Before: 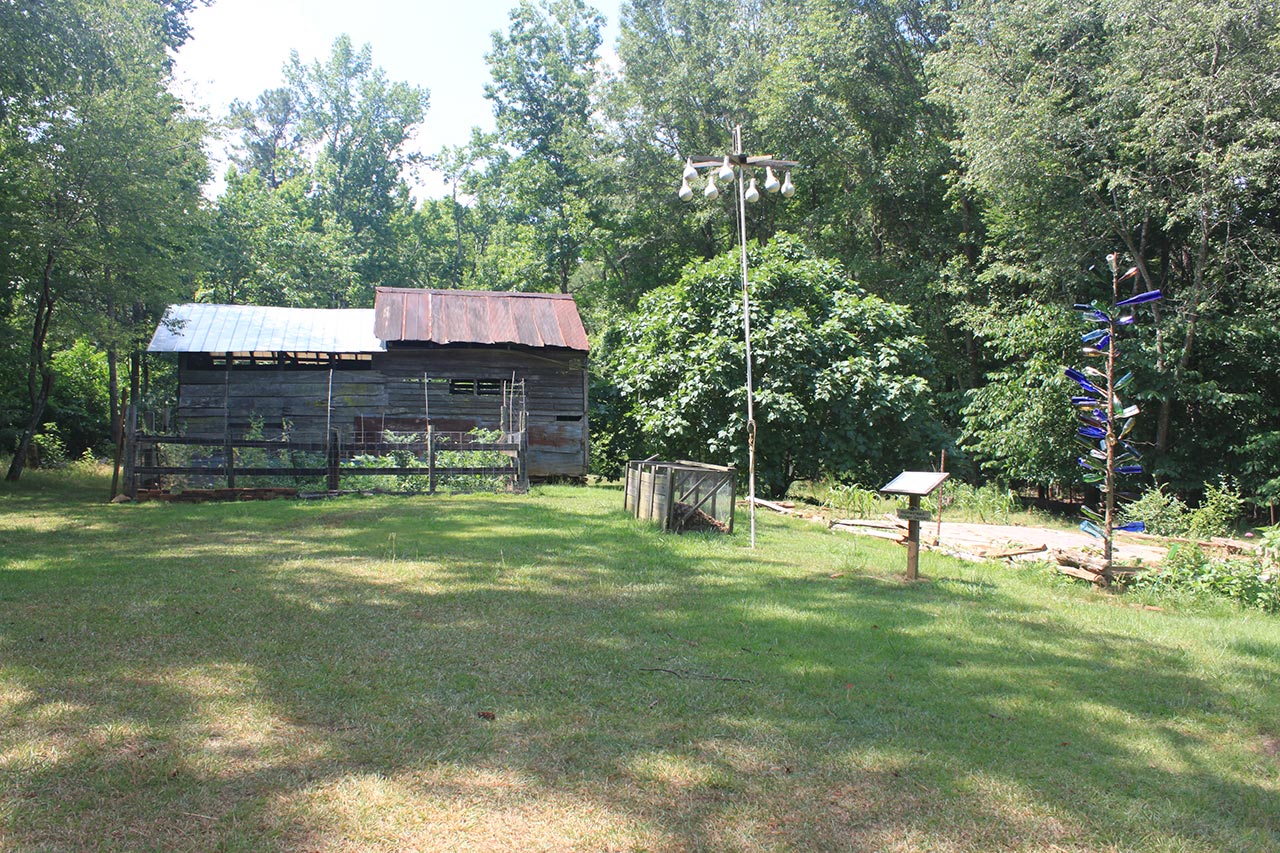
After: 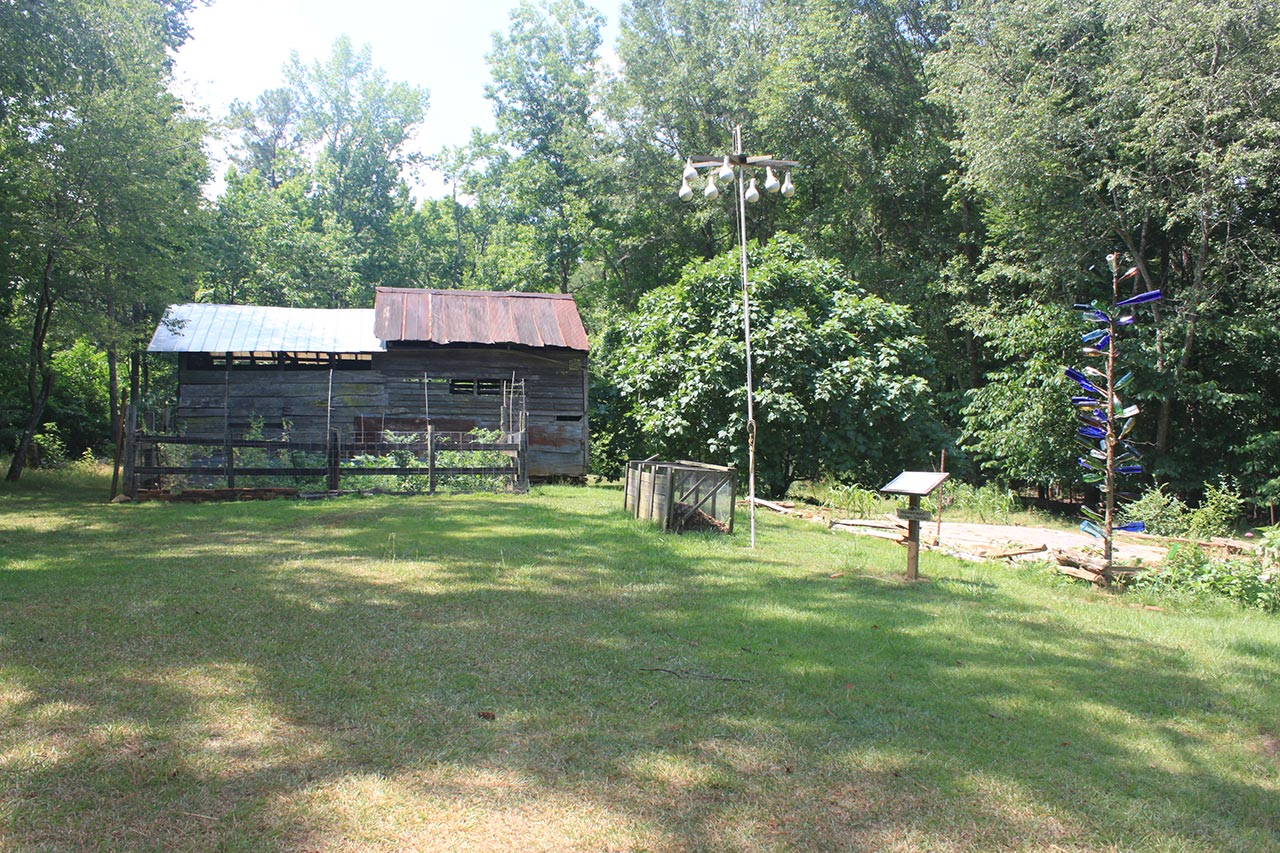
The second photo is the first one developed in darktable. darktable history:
shadows and highlights: shadows -23.97, highlights 50.01, soften with gaussian
